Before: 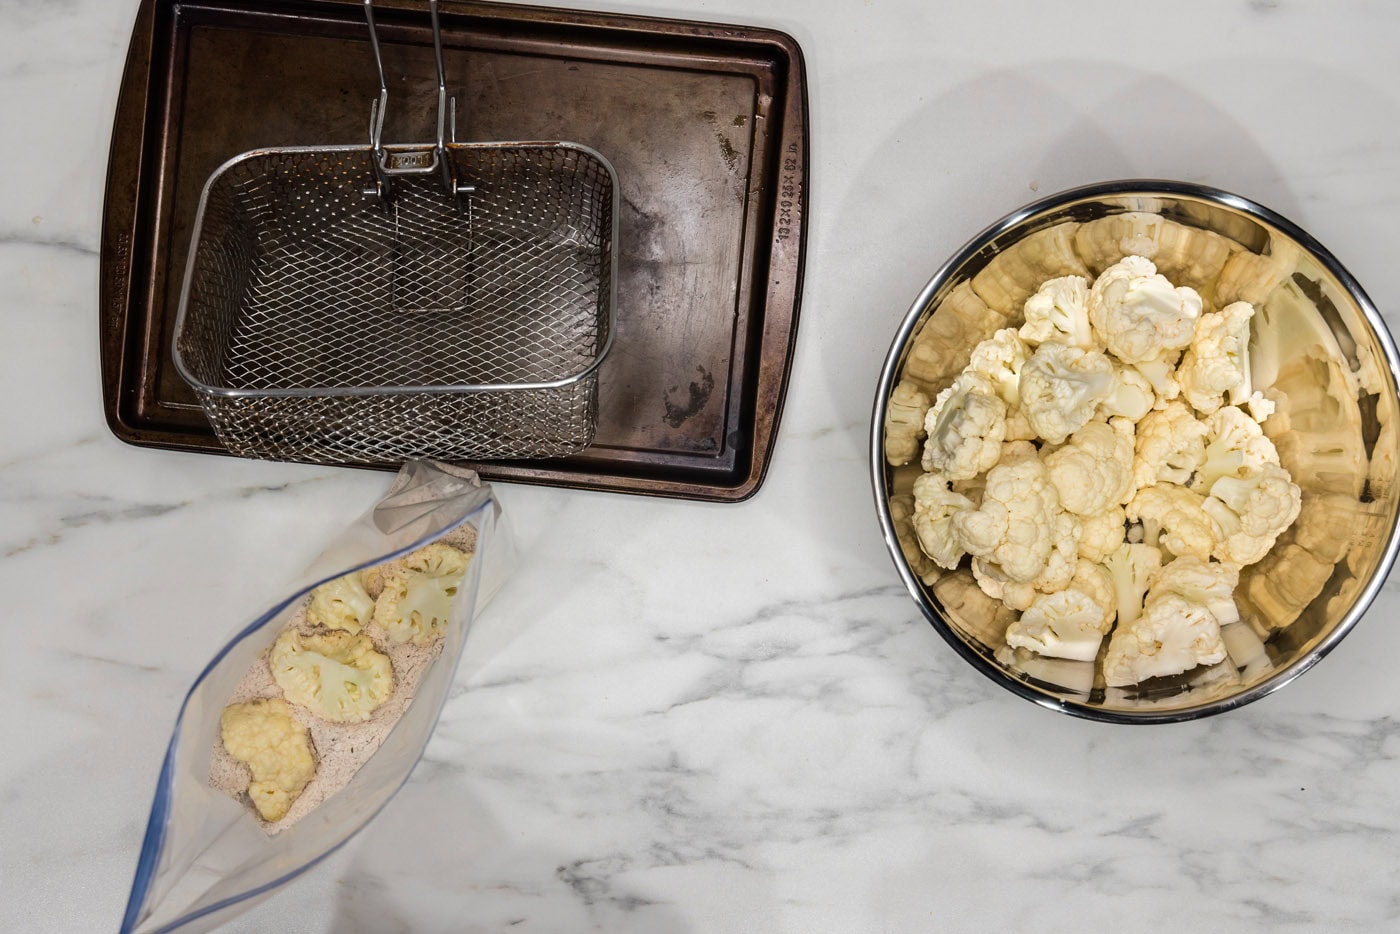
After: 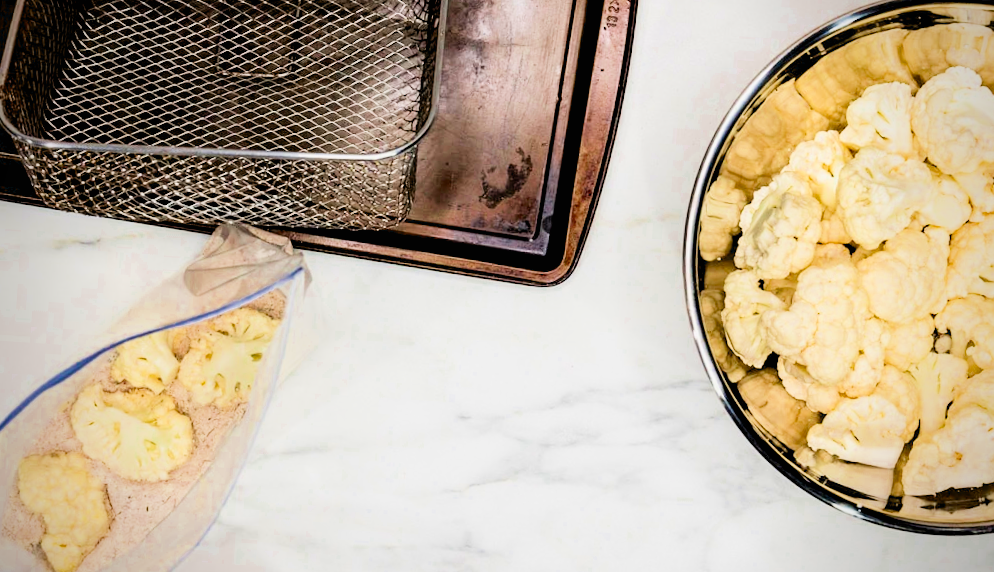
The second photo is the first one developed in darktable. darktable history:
velvia: strength 30.21%
exposure: black level correction 0.012, exposure 0.69 EV, compensate highlight preservation false
color zones: curves: ch0 [(0, 0.5) (0.125, 0.4) (0.25, 0.5) (0.375, 0.4) (0.5, 0.4) (0.625, 0.35) (0.75, 0.35) (0.875, 0.5)]; ch1 [(0, 0.35) (0.125, 0.45) (0.25, 0.35) (0.375, 0.35) (0.5, 0.35) (0.625, 0.35) (0.75, 0.45) (0.875, 0.35)]; ch2 [(0, 0.6) (0.125, 0.5) (0.25, 0.5) (0.375, 0.6) (0.5, 0.6) (0.625, 0.5) (0.75, 0.5) (0.875, 0.5)]
contrast brightness saturation: contrast 0.2, brightness 0.192, saturation 0.792
filmic rgb: black relative exposure -7.37 EV, white relative exposure 5.08 EV, hardness 3.2, iterations of high-quality reconstruction 0
crop and rotate: angle -3.74°, left 9.903%, top 20.888%, right 12.293%, bottom 11.904%
levels: levels [0, 0.492, 0.984]
vignetting: fall-off start 75.26%, saturation 0.045, width/height ratio 1.084
